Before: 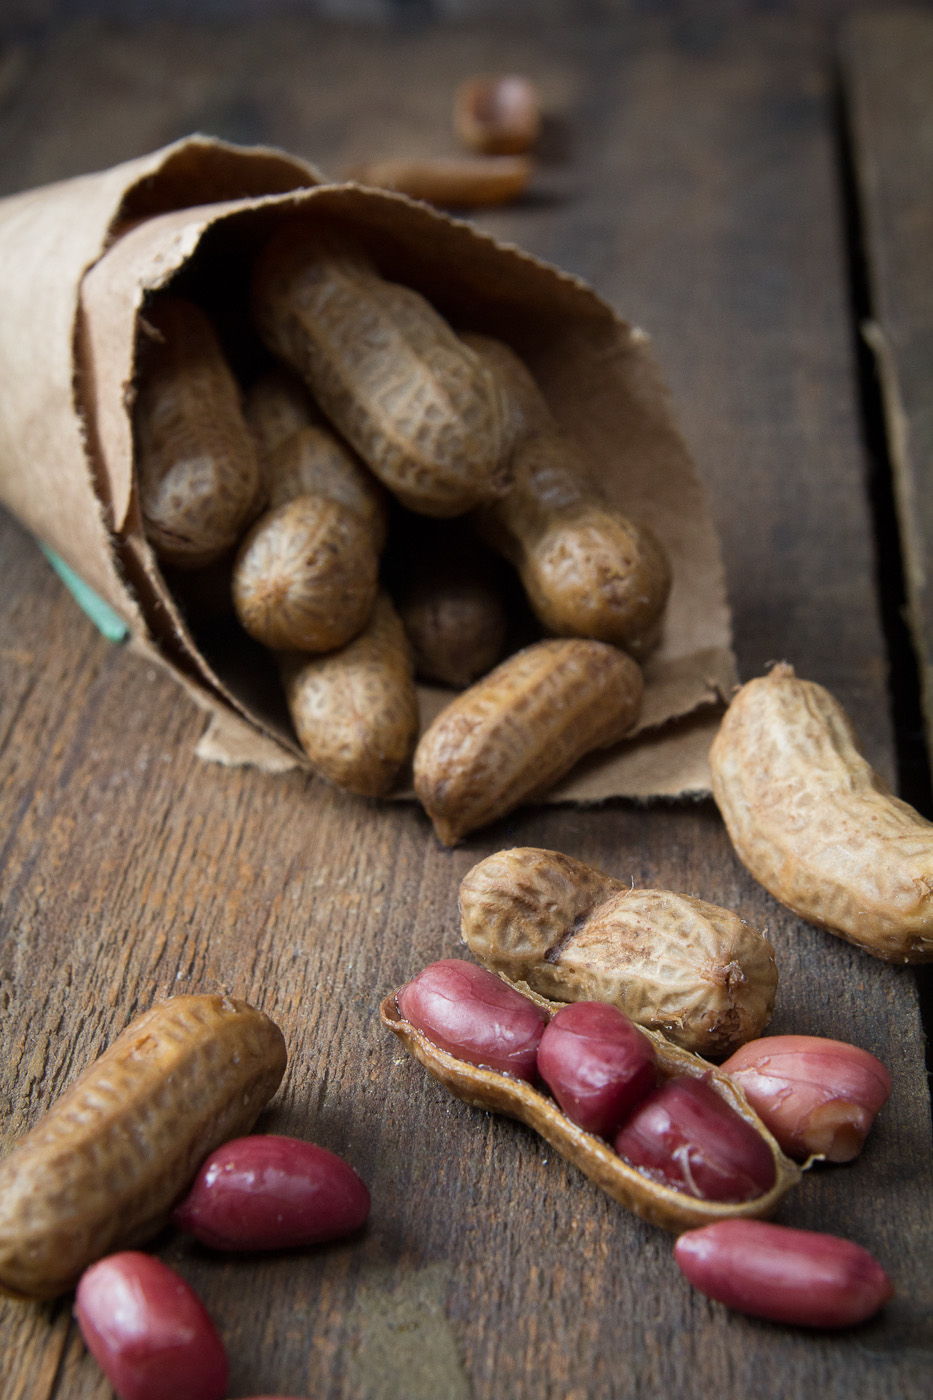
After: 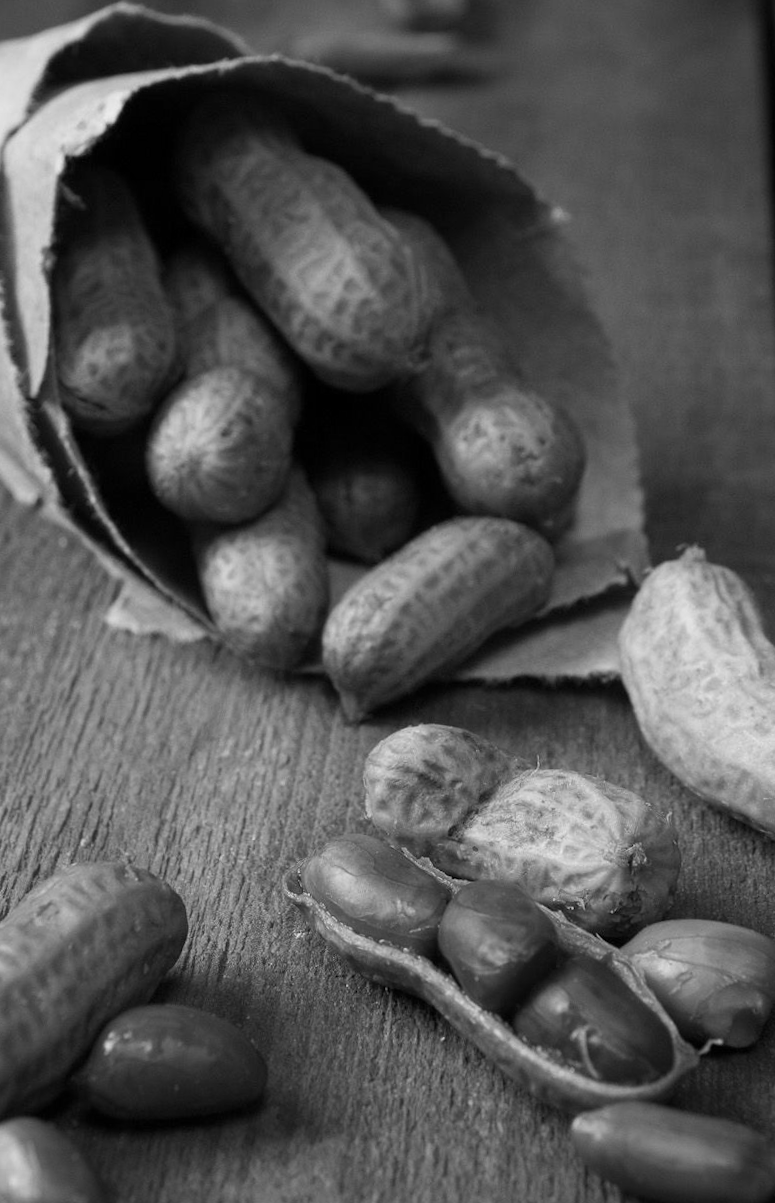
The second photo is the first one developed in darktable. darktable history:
rotate and perspective: rotation 1.57°, crop left 0.018, crop right 0.982, crop top 0.039, crop bottom 0.961
monochrome: a -11.7, b 1.62, size 0.5, highlights 0.38
crop: left 9.807%, top 6.259%, right 7.334%, bottom 2.177%
